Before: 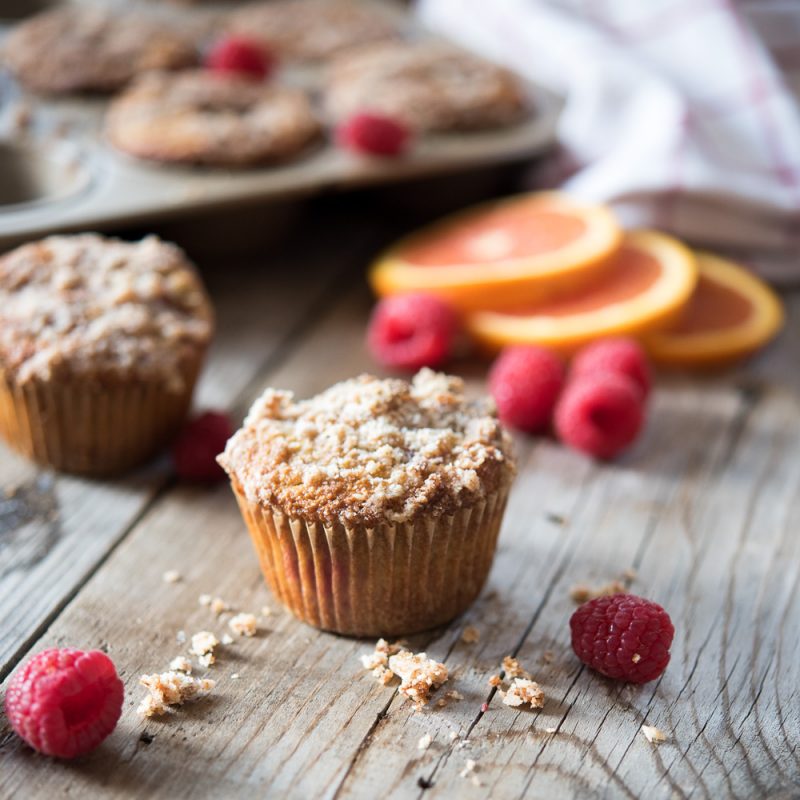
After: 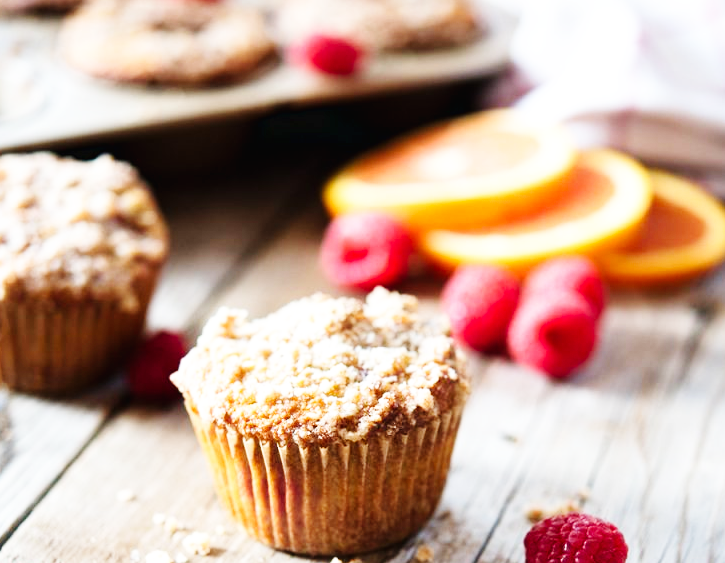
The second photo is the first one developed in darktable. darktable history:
base curve: curves: ch0 [(0, 0.003) (0.001, 0.002) (0.006, 0.004) (0.02, 0.022) (0.048, 0.086) (0.094, 0.234) (0.162, 0.431) (0.258, 0.629) (0.385, 0.8) (0.548, 0.918) (0.751, 0.988) (1, 1)], preserve colors none
crop: left 5.78%, top 10.204%, right 3.505%, bottom 19.346%
